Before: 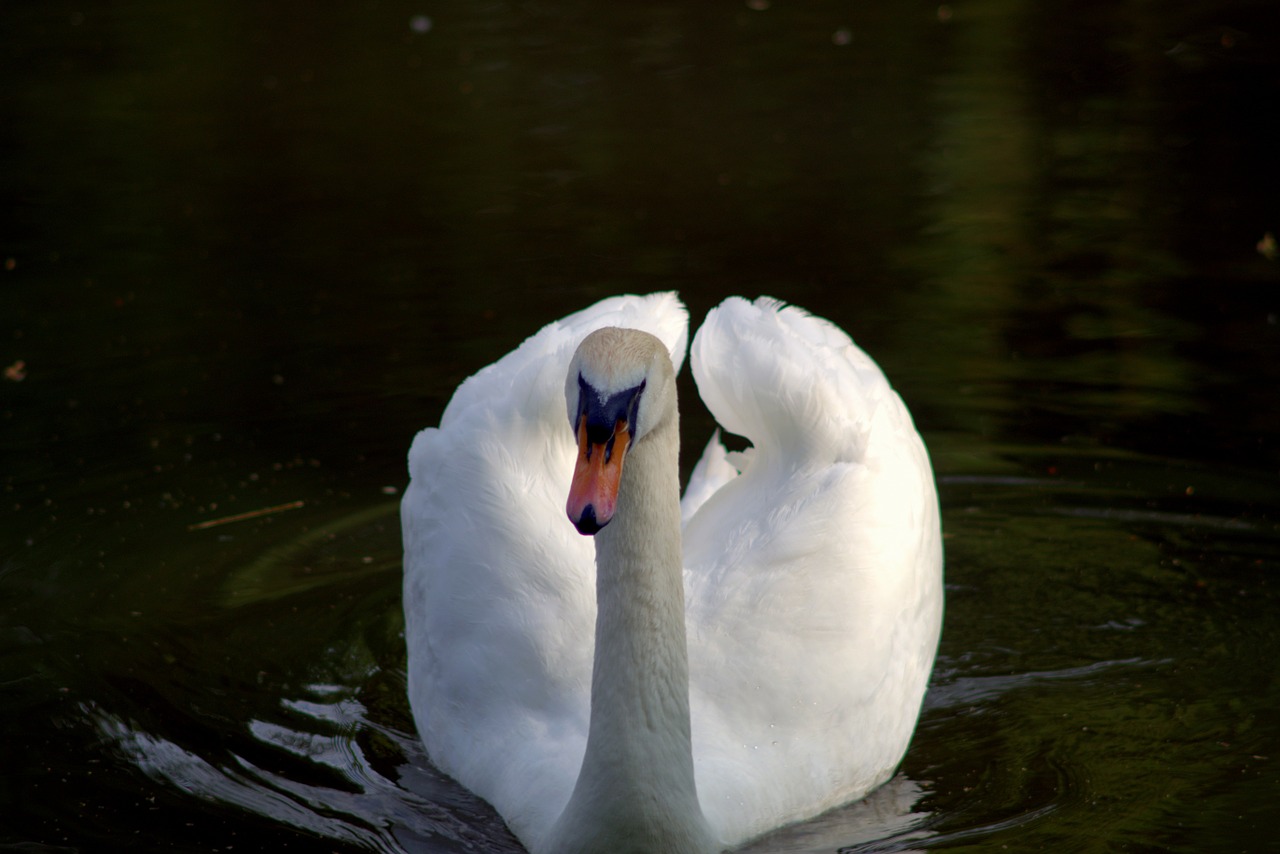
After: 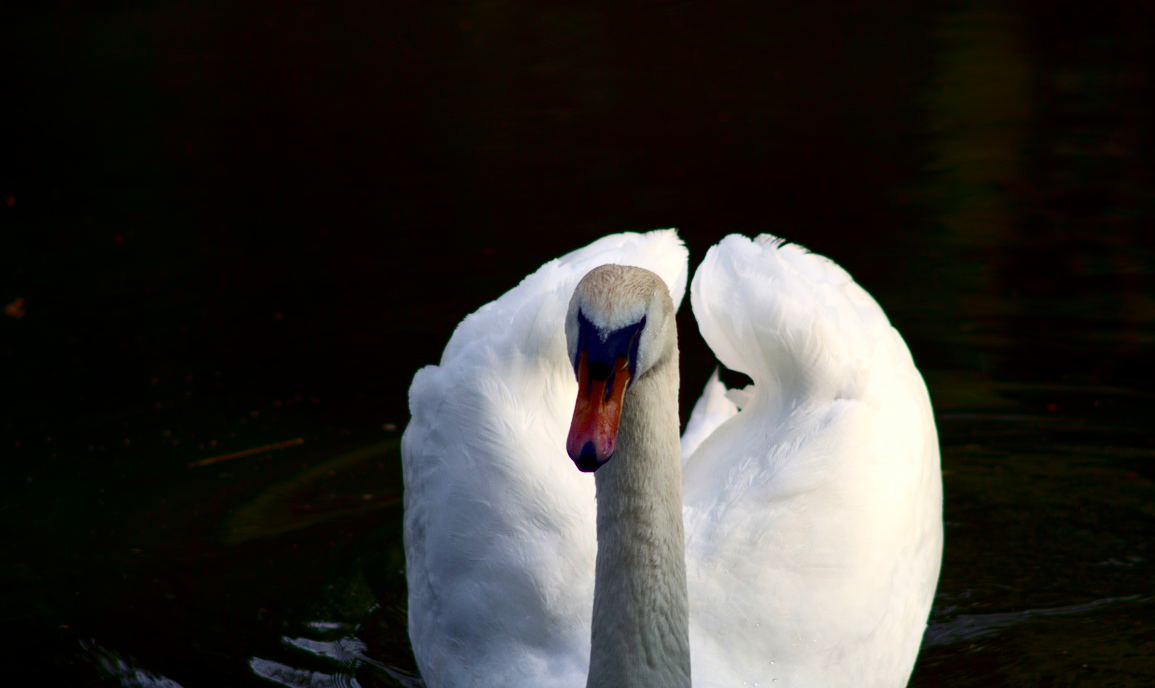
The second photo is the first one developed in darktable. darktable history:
contrast brightness saturation: contrast 0.32, brightness -0.08, saturation 0.17
crop: top 7.49%, right 9.717%, bottom 11.943%
